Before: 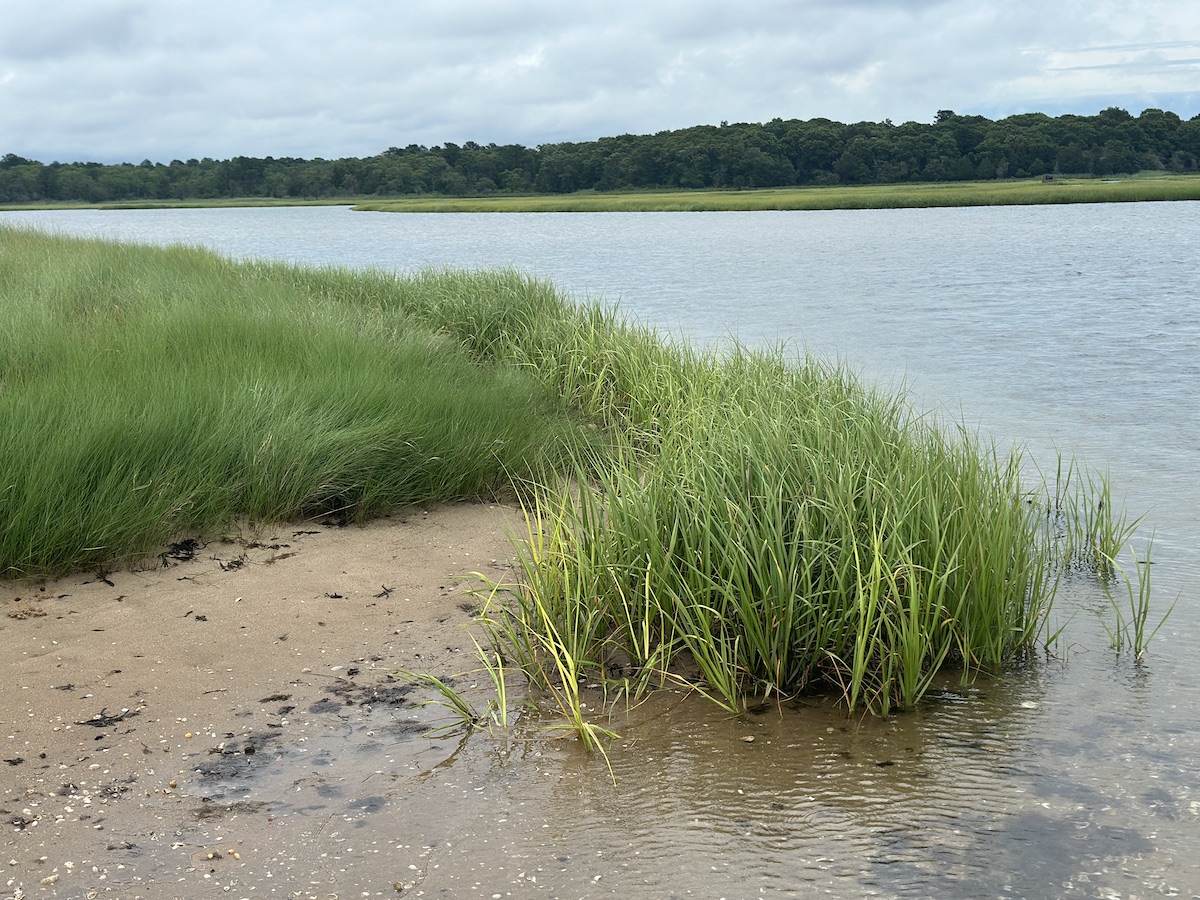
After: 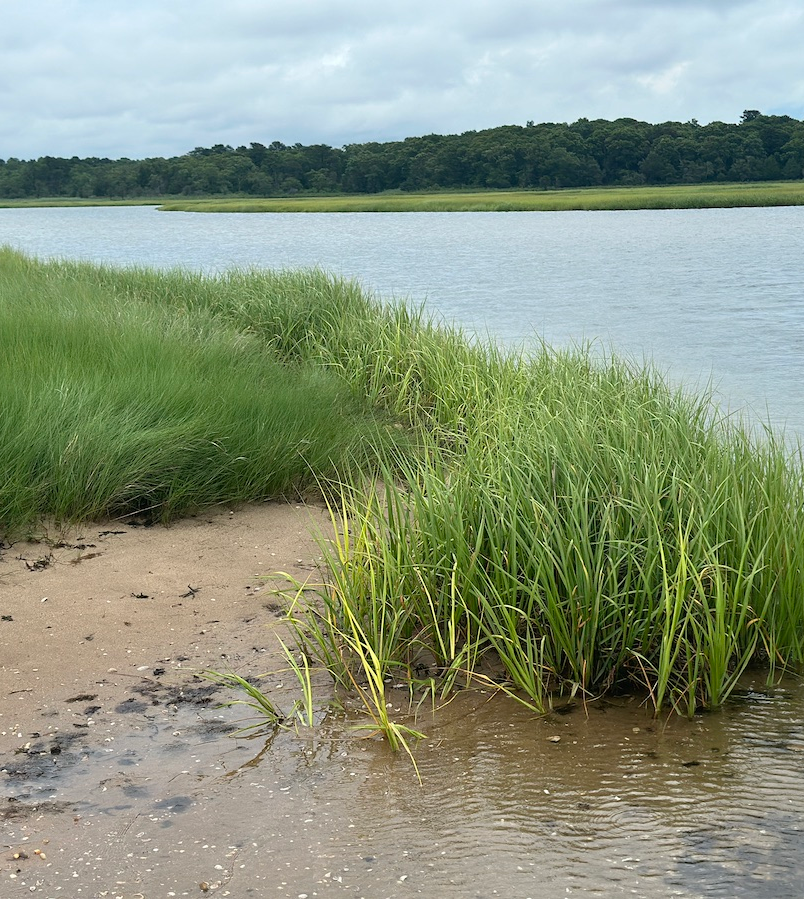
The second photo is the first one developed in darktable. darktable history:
crop and rotate: left 16.204%, right 16.768%
